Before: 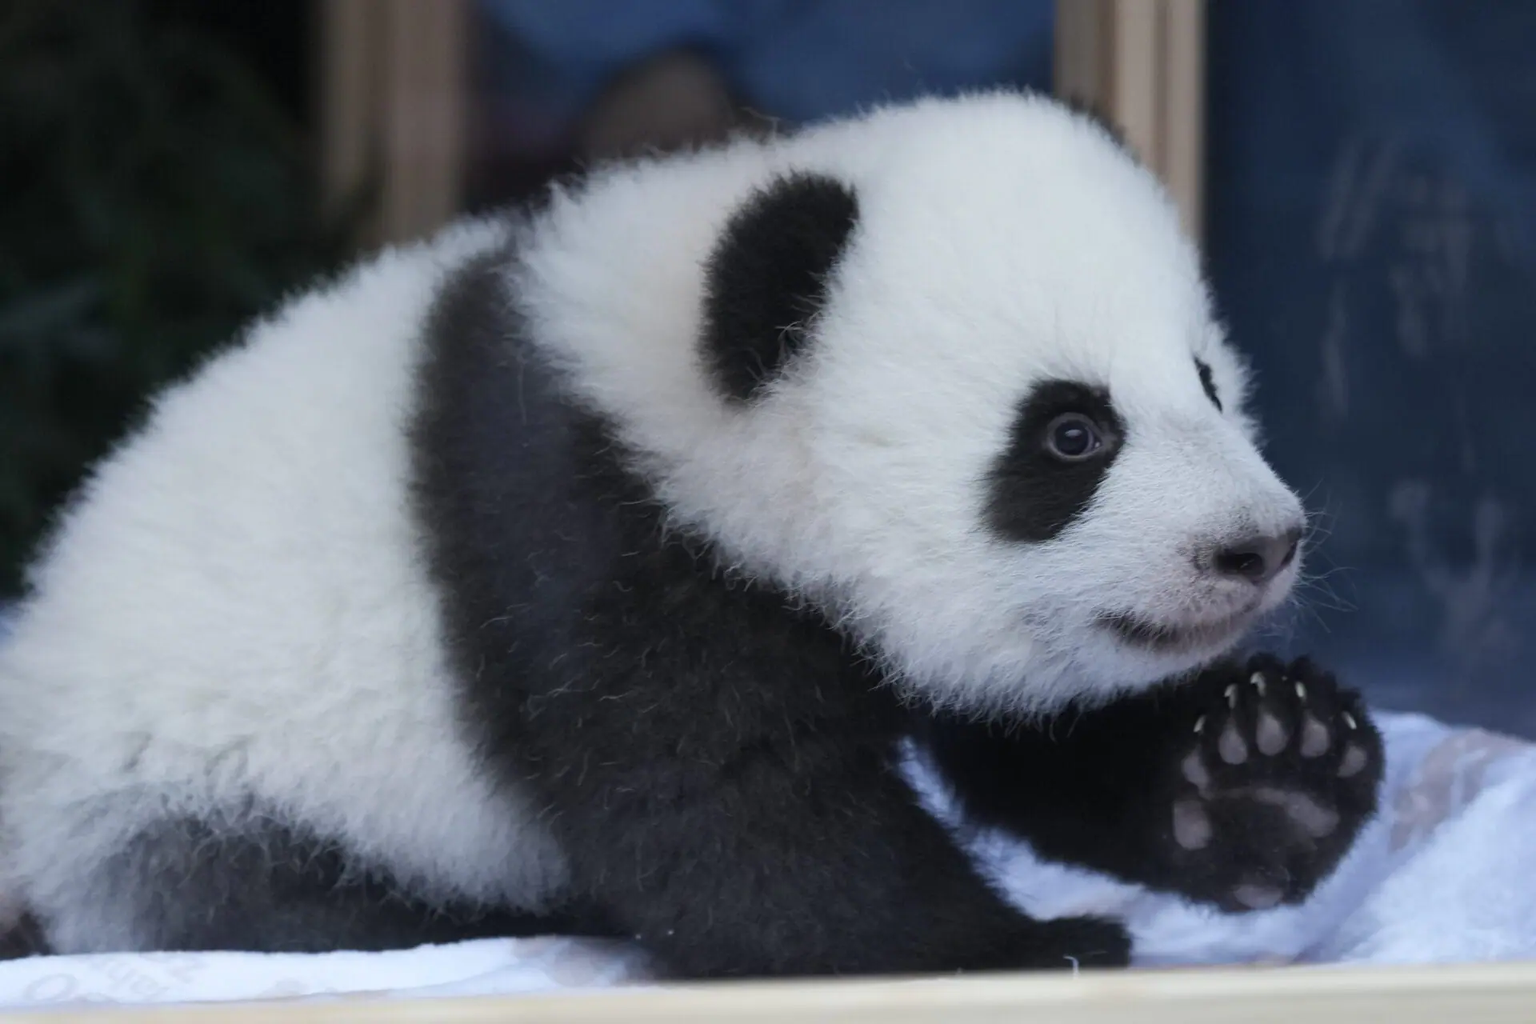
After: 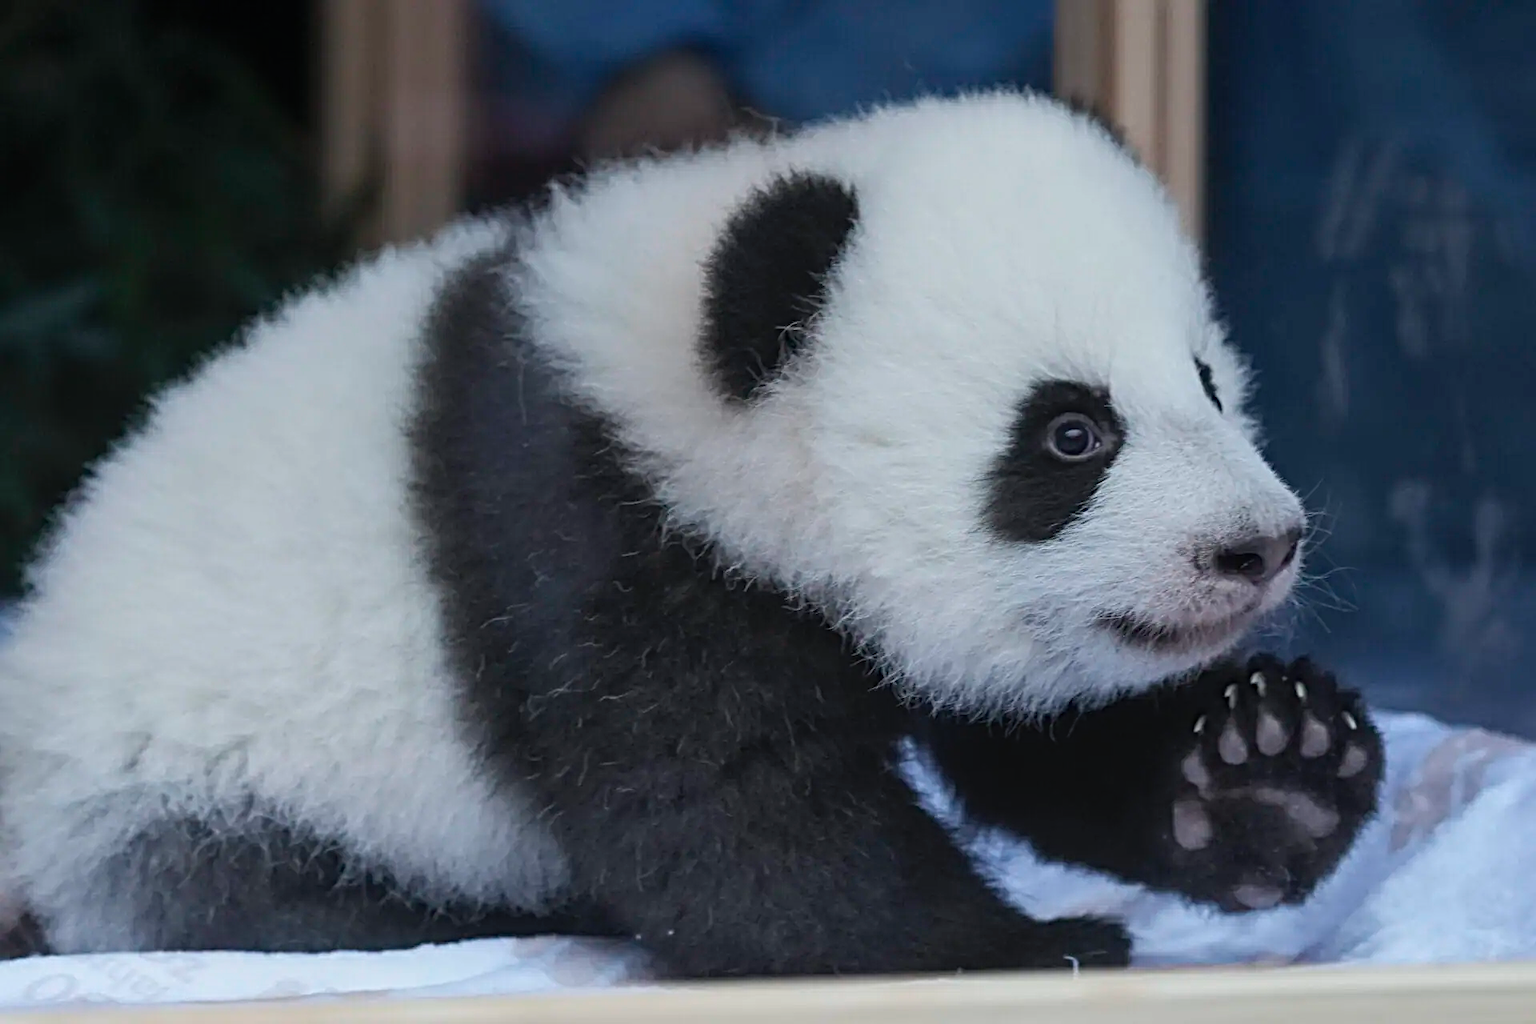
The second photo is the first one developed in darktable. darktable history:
local contrast: detail 109%
sharpen: radius 4.905
